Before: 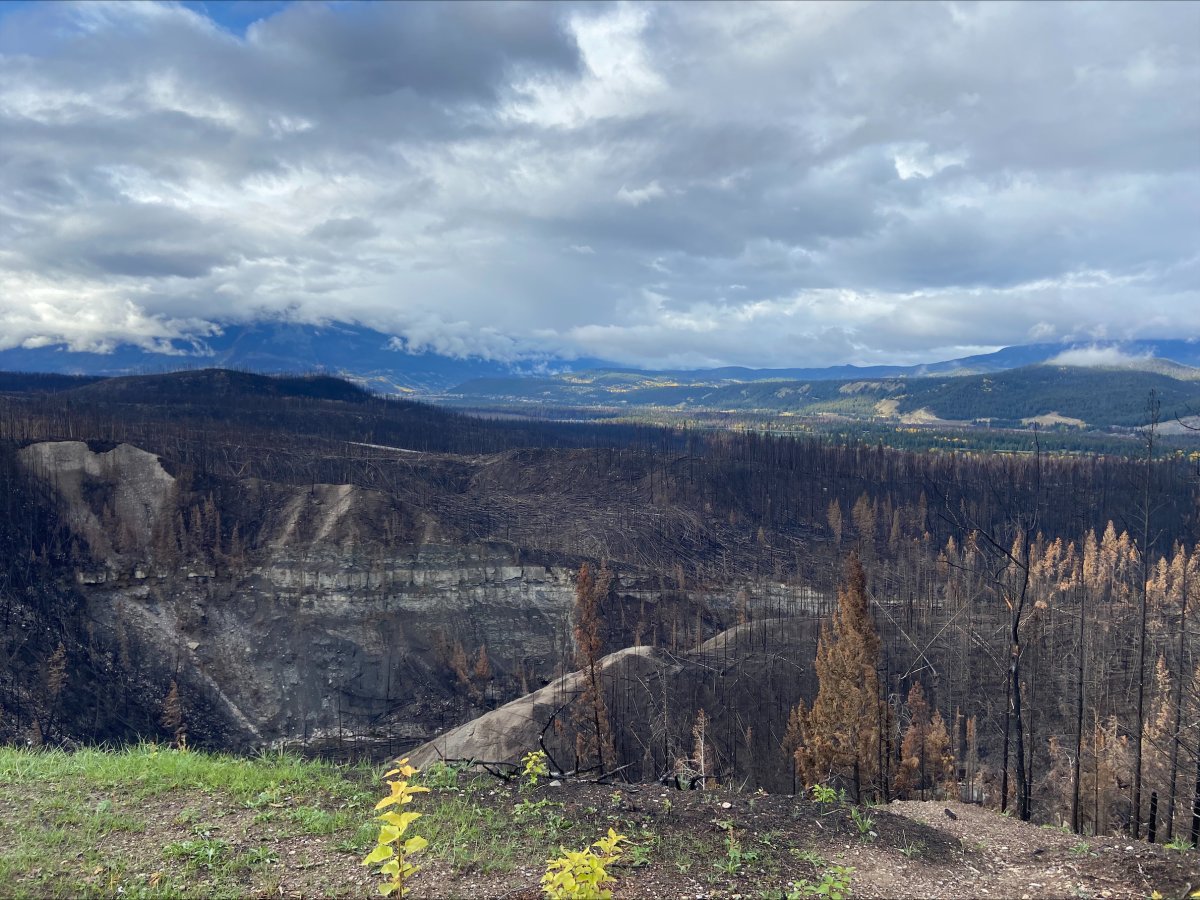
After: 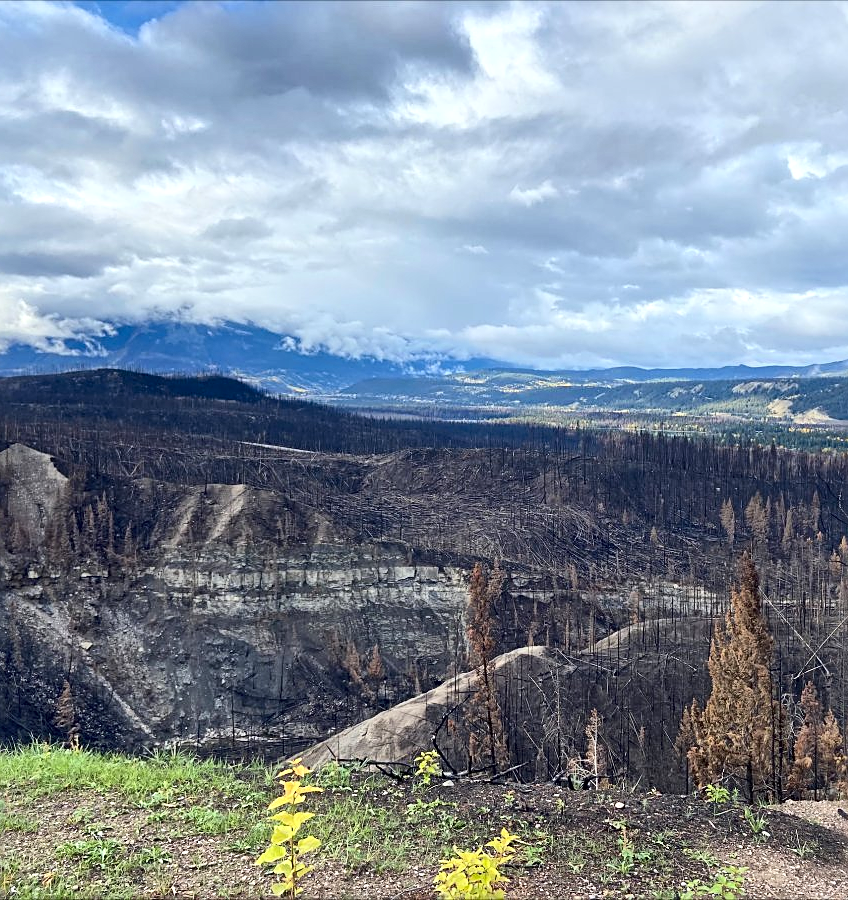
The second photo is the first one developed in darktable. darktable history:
local contrast: mode bilateral grid, contrast 21, coarseness 20, detail 150%, midtone range 0.2
crop and rotate: left 8.942%, right 20.338%
contrast brightness saturation: contrast 0.202, brightness 0.149, saturation 0.148
sharpen: on, module defaults
